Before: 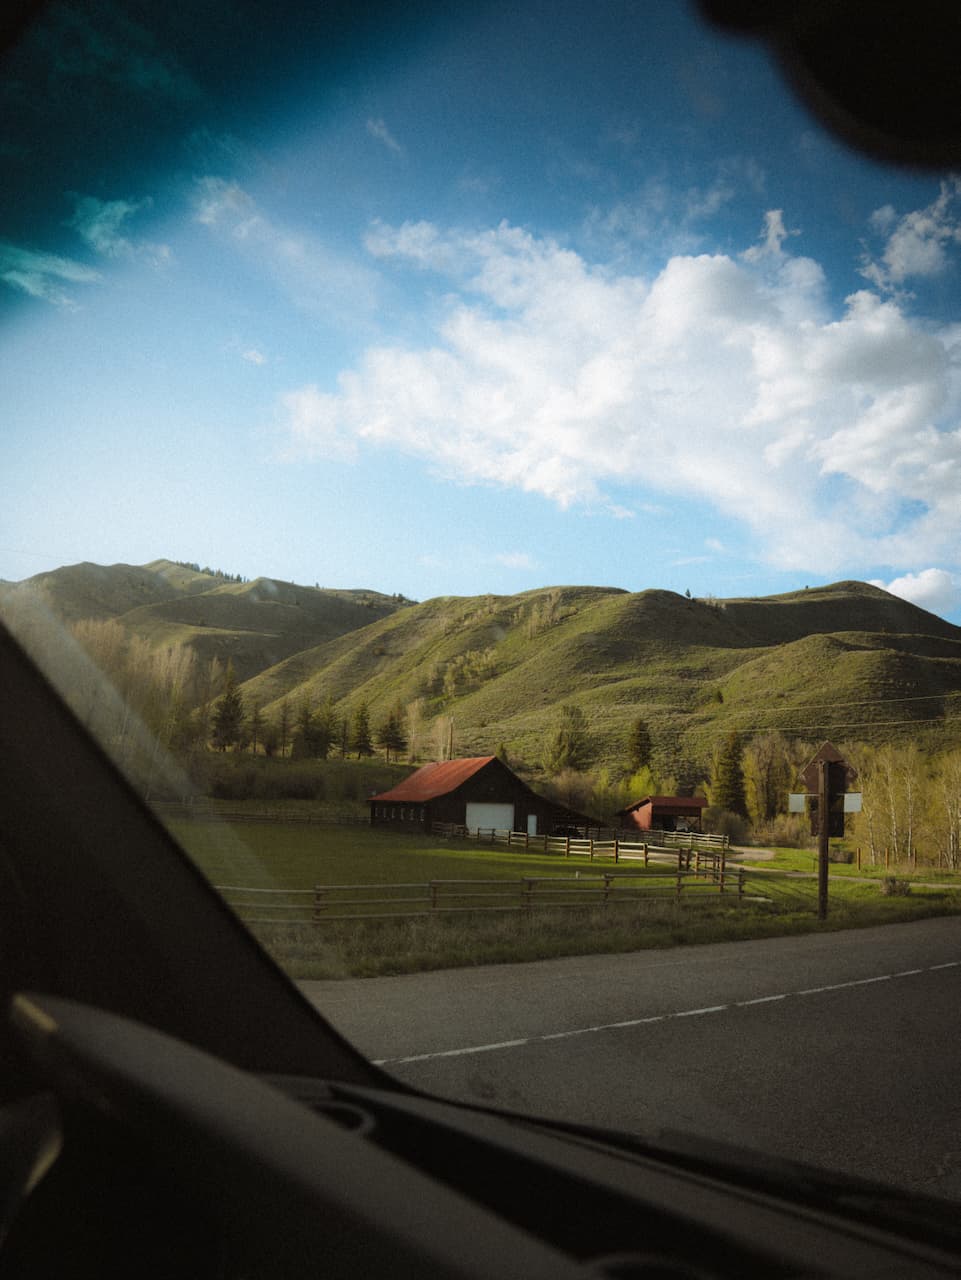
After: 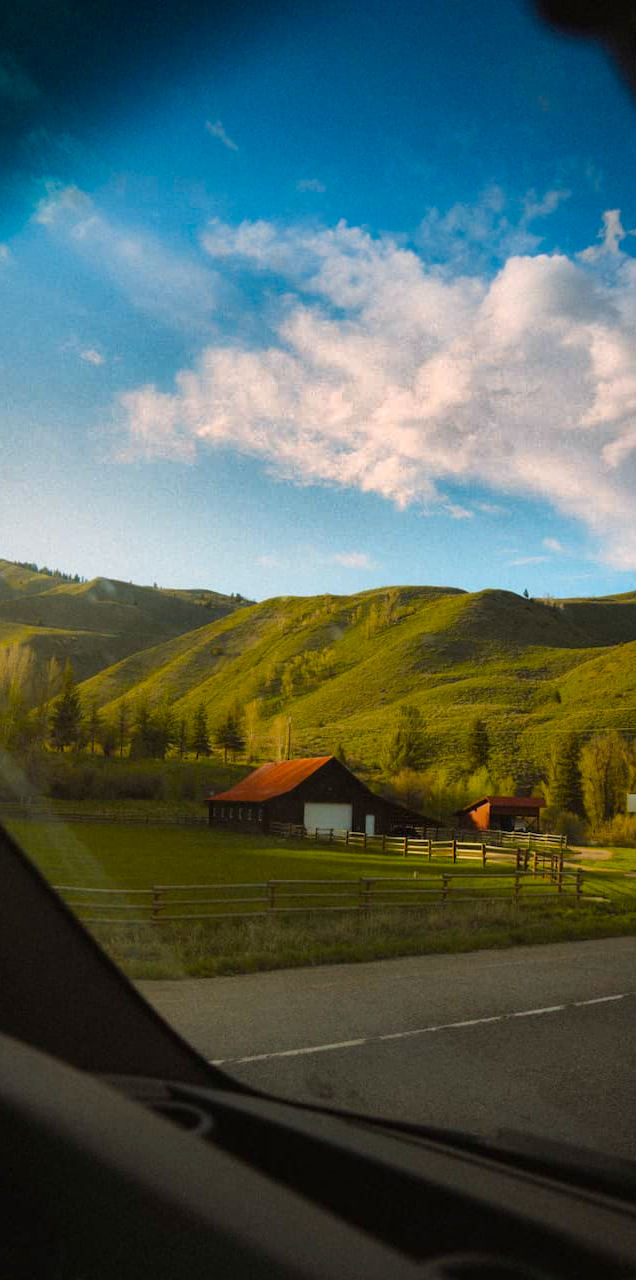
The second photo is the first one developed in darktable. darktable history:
crop: left 16.942%, right 16.854%
shadows and highlights: shadows 20.9, highlights -82.16, soften with gaussian
color balance rgb: shadows lift › chroma 2.042%, shadows lift › hue 249.97°, highlights gain › chroma 3.222%, highlights gain › hue 56.19°, perceptual saturation grading › global saturation 30.874%, global vibrance 44.435%
